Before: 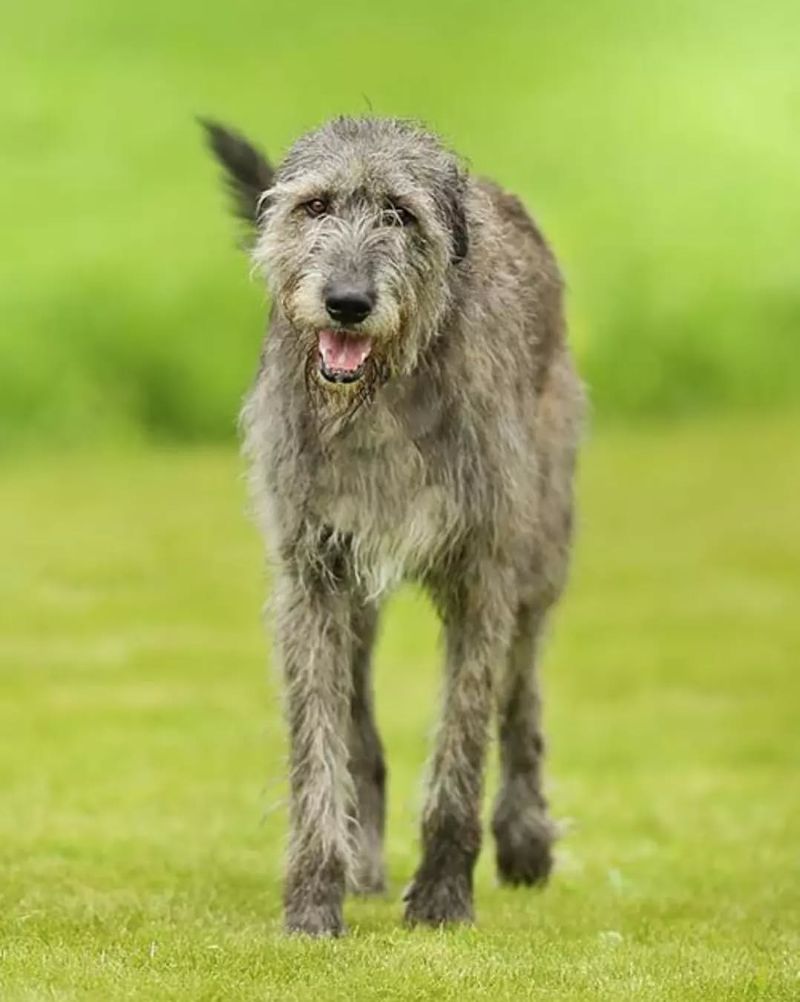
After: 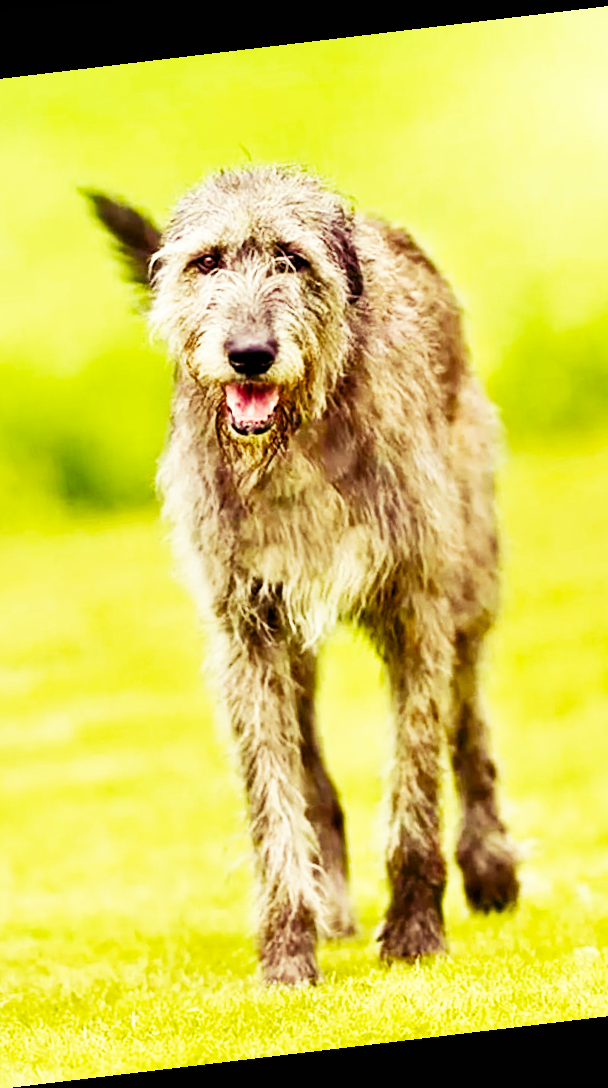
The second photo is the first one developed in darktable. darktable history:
rotate and perspective: rotation -6.83°, automatic cropping off
color balance rgb: shadows lift › luminance -21.66%, shadows lift › chroma 8.98%, shadows lift › hue 283.37°, power › chroma 1.05%, power › hue 25.59°, highlights gain › luminance 6.08%, highlights gain › chroma 2.55%, highlights gain › hue 90°, global offset › luminance -0.87%, perceptual saturation grading › global saturation 25%, perceptual saturation grading › highlights -28.39%, perceptual saturation grading › shadows 33.98%
velvia: on, module defaults
crop and rotate: left 14.436%, right 18.898%
base curve: curves: ch0 [(0, 0) (0.007, 0.004) (0.027, 0.03) (0.046, 0.07) (0.207, 0.54) (0.442, 0.872) (0.673, 0.972) (1, 1)], preserve colors none
shadows and highlights: shadows -88.03, highlights -35.45, shadows color adjustment 99.15%, highlights color adjustment 0%, soften with gaussian
